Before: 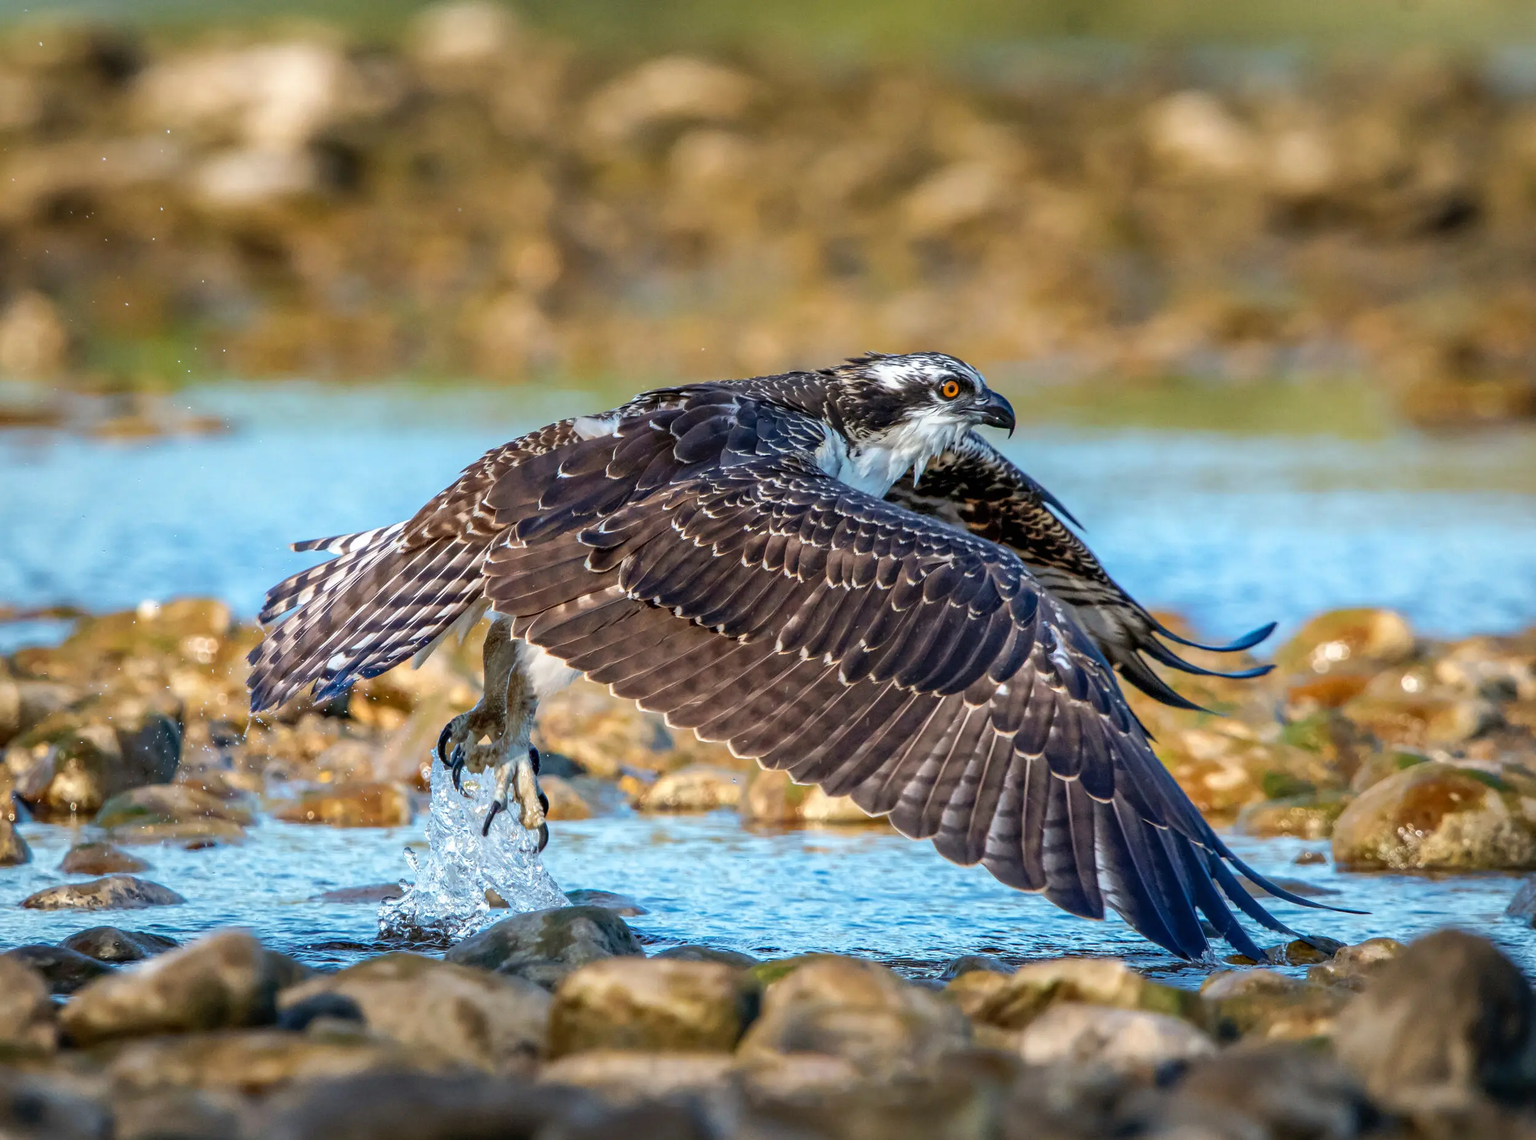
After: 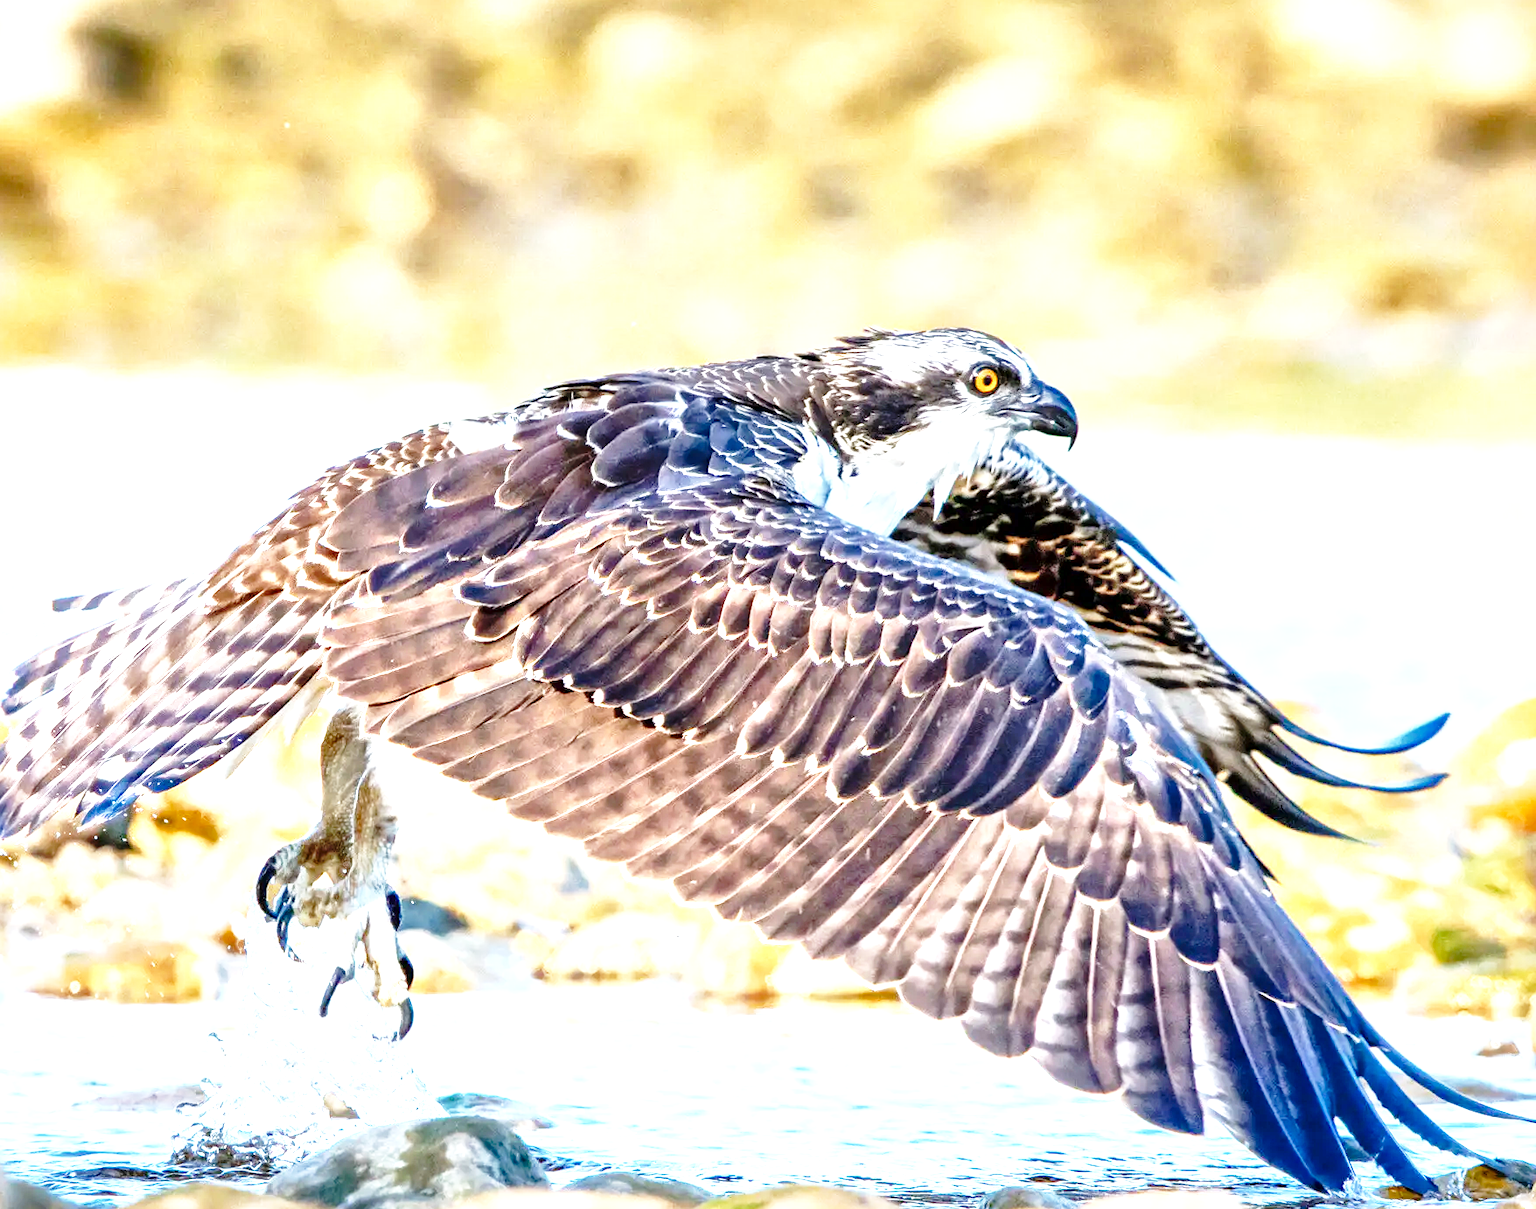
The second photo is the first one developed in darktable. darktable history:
local contrast: mode bilateral grid, contrast 20, coarseness 51, detail 171%, midtone range 0.2
exposure: black level correction 0, exposure 1.698 EV, compensate highlight preservation false
crop and rotate: left 16.839%, top 10.695%, right 12.92%, bottom 14.741%
base curve: curves: ch0 [(0, 0) (0.028, 0.03) (0.121, 0.232) (0.46, 0.748) (0.859, 0.968) (1, 1)], preserve colors none
